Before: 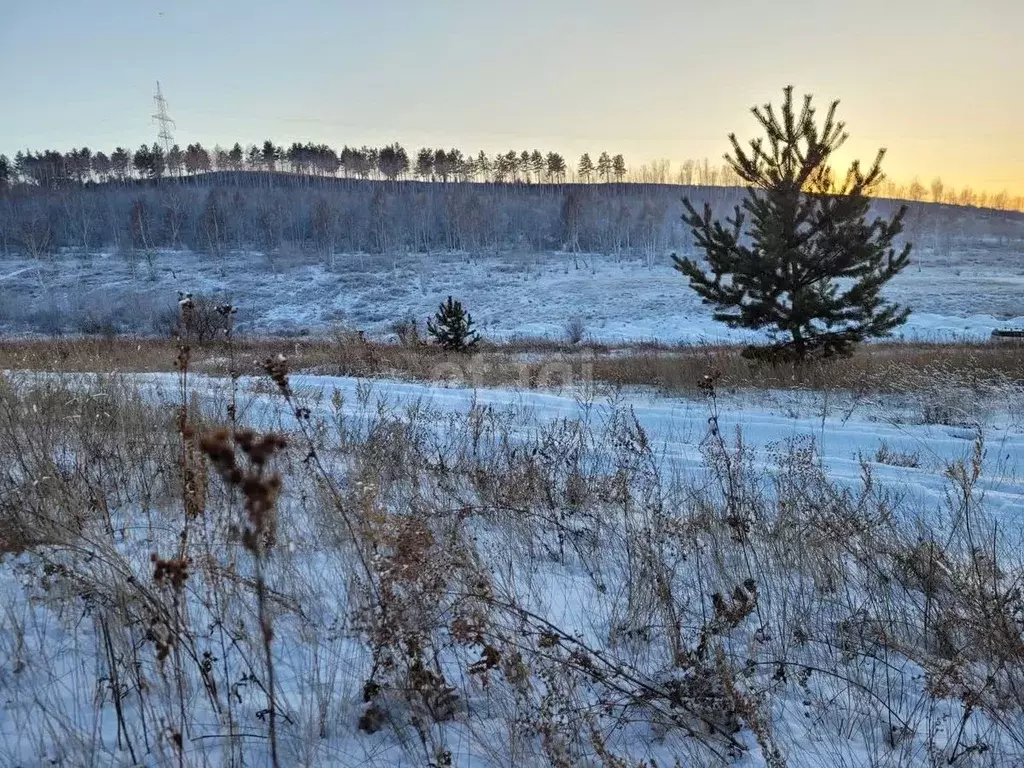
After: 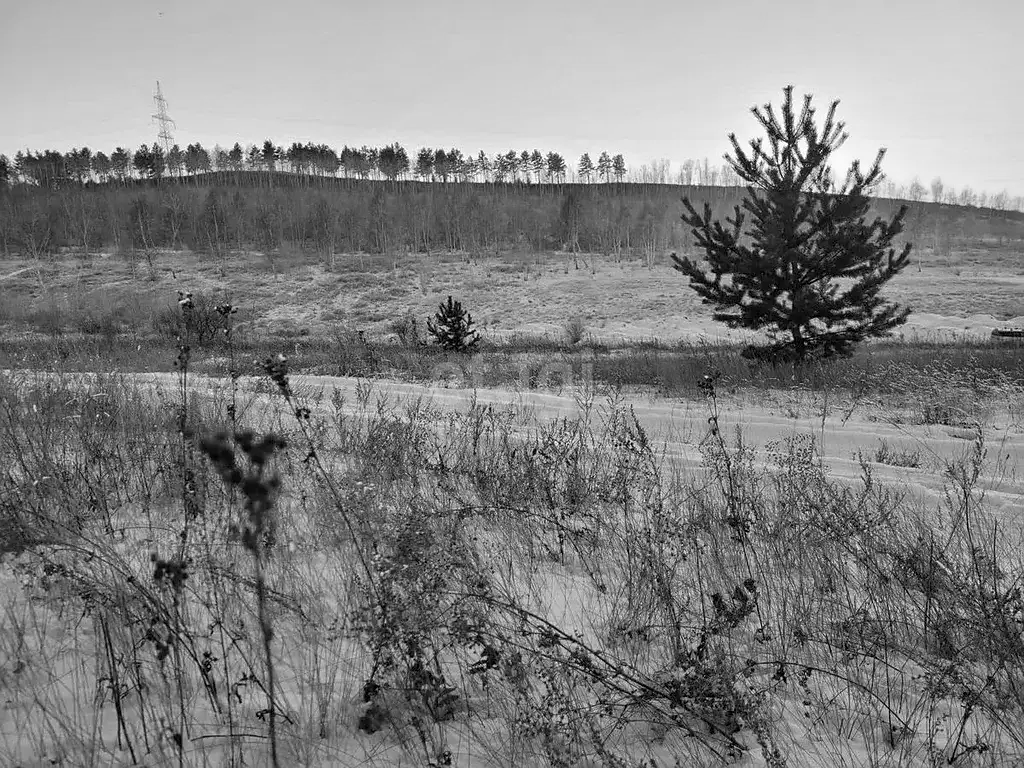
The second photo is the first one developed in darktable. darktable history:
monochrome: on, module defaults
sharpen: radius 1, threshold 1
color zones: curves: ch1 [(0.239, 0.552) (0.75, 0.5)]; ch2 [(0.25, 0.462) (0.749, 0.457)], mix 25.94%
